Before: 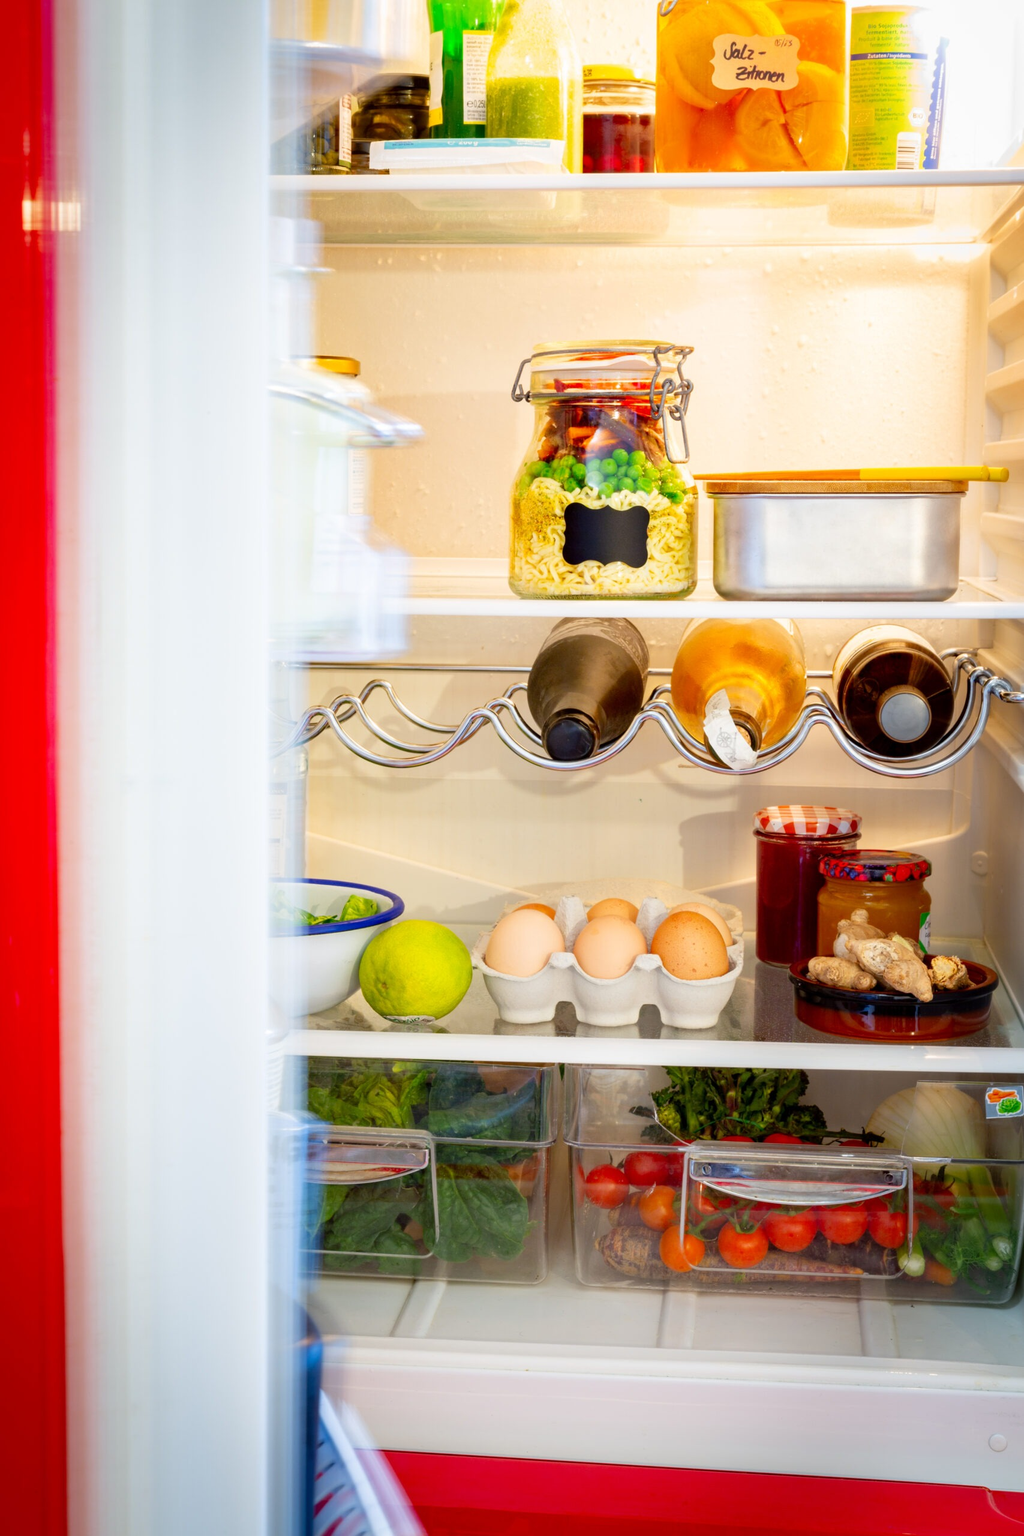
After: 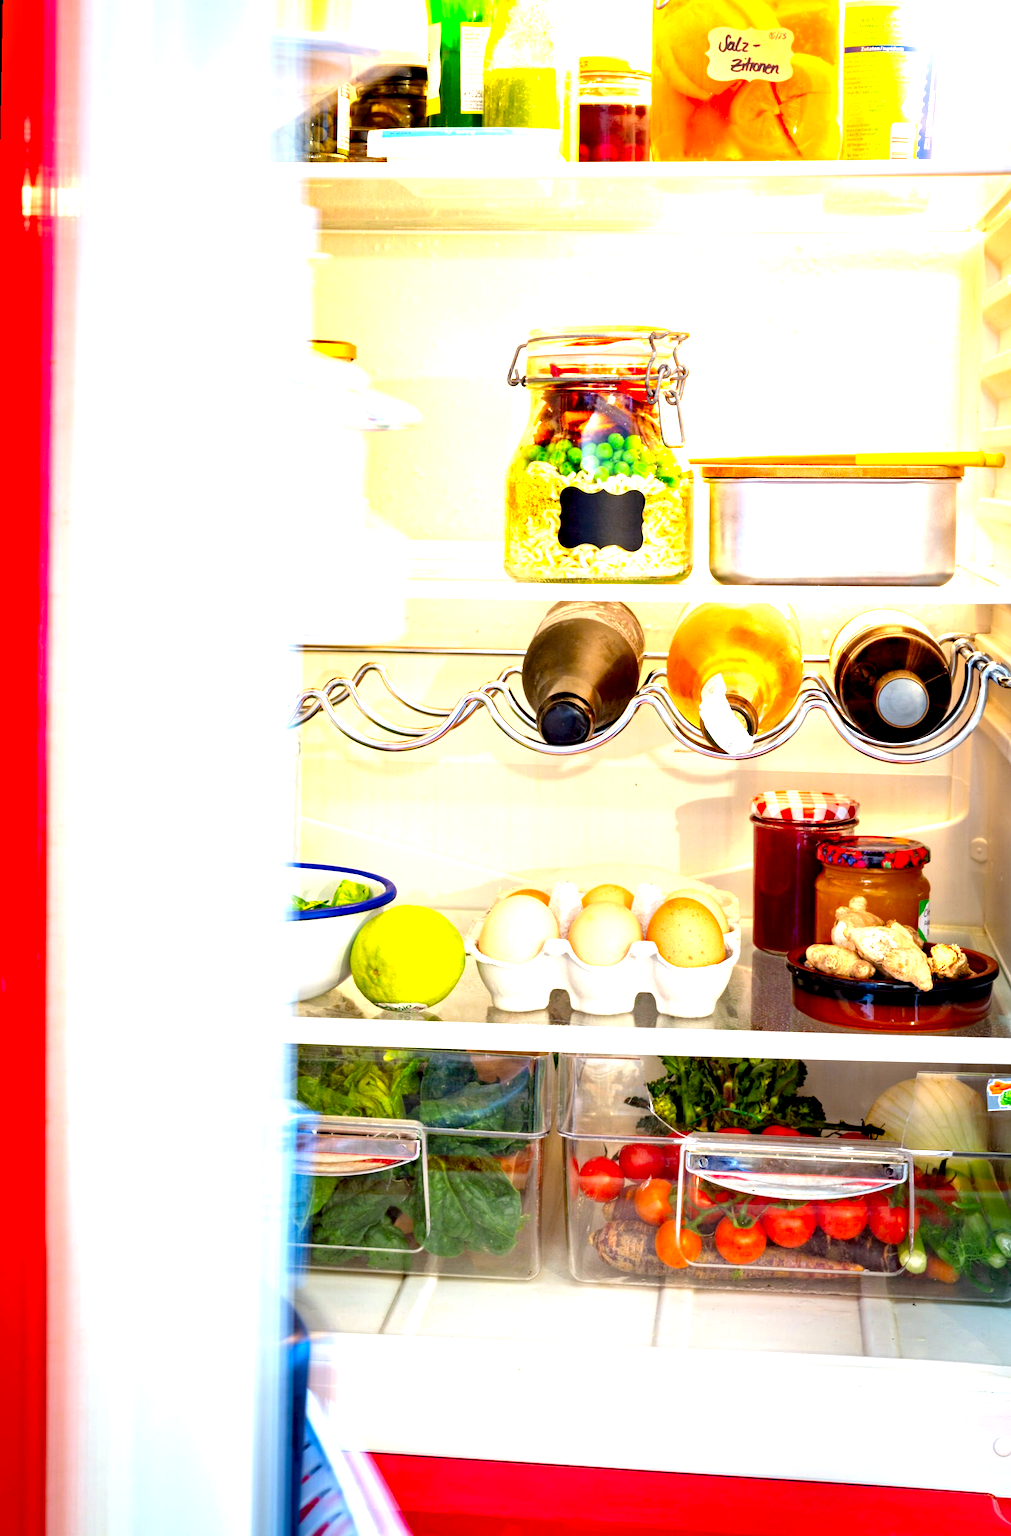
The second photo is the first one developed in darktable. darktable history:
exposure: black level correction 0, exposure 1.1 EV, compensate highlight preservation false
haze removal: compatibility mode true, adaptive false
rotate and perspective: rotation 0.226°, lens shift (vertical) -0.042, crop left 0.023, crop right 0.982, crop top 0.006, crop bottom 0.994
contrast equalizer: octaves 7, y [[0.6 ×6], [0.55 ×6], [0 ×6], [0 ×6], [0 ×6]], mix 0.53
